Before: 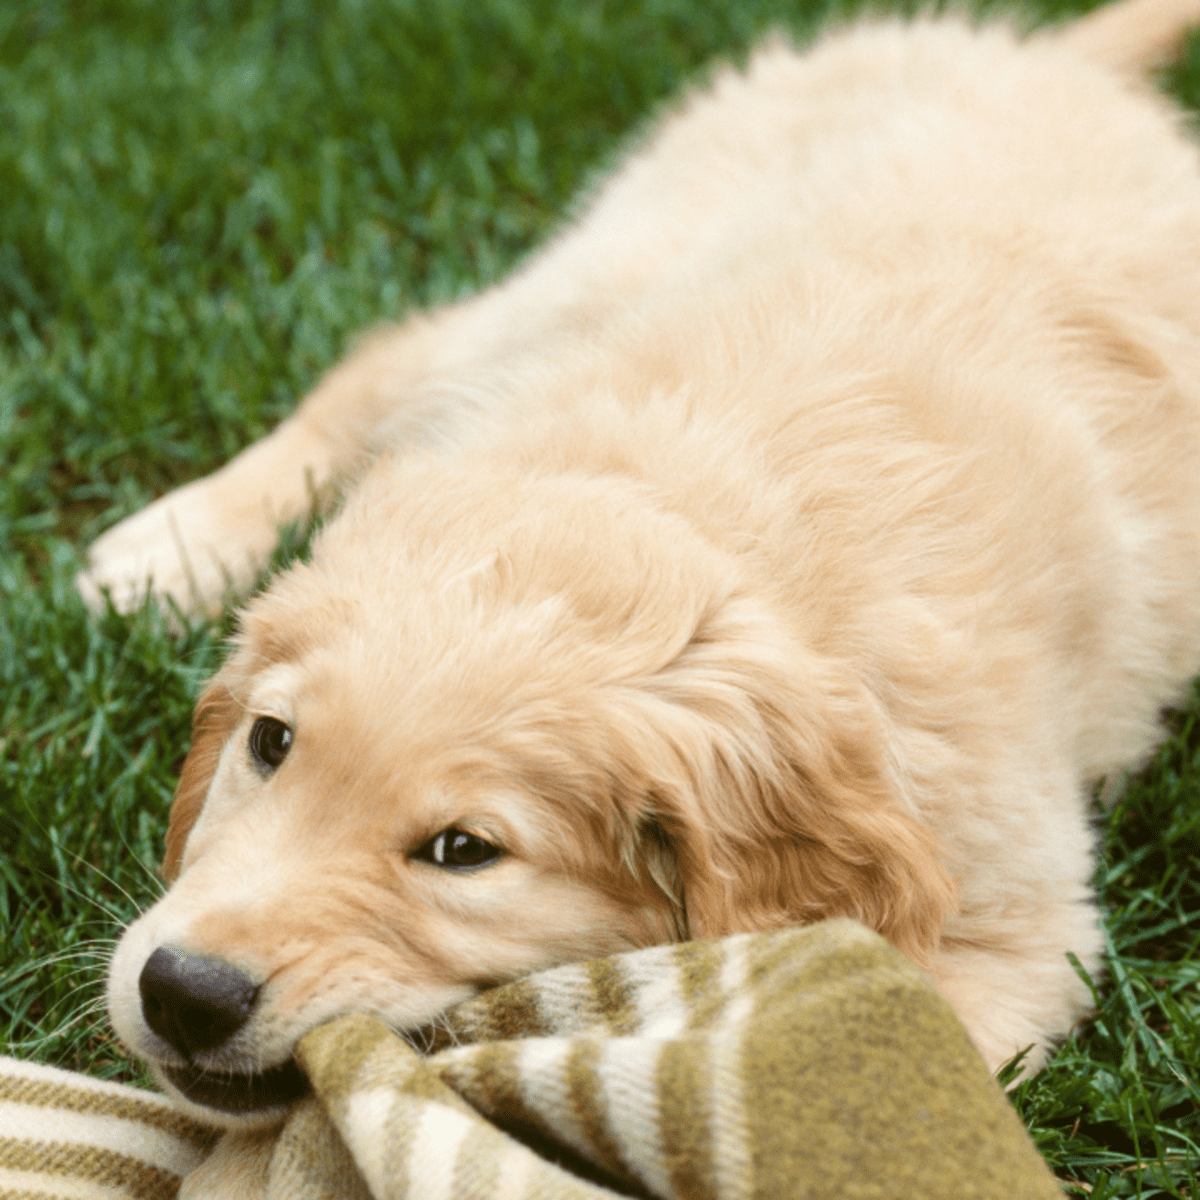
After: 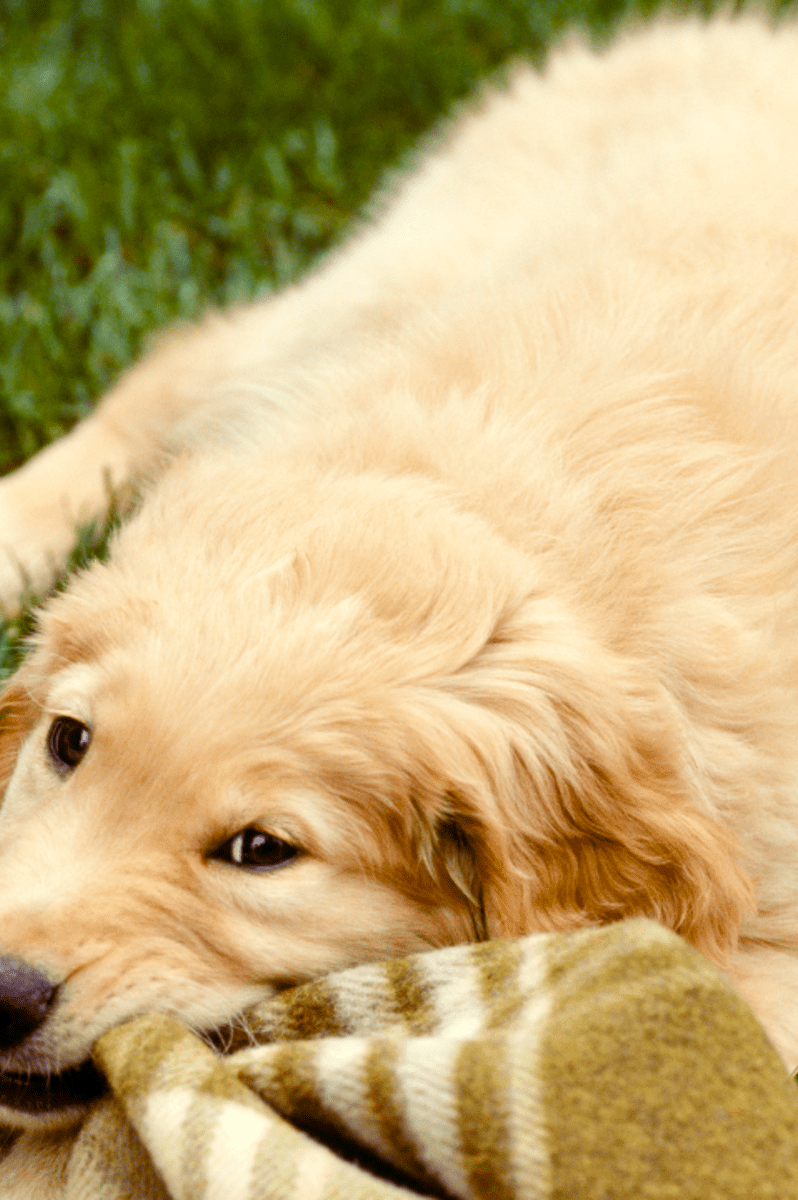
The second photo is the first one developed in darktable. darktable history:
crop: left 16.899%, right 16.556%
color balance rgb: shadows lift › luminance -21.66%, shadows lift › chroma 8.98%, shadows lift › hue 283.37°, power › chroma 1.05%, power › hue 25.59°, highlights gain › luminance 6.08%, highlights gain › chroma 2.55%, highlights gain › hue 90°, global offset › luminance -0.87%, perceptual saturation grading › global saturation 25%, perceptual saturation grading › highlights -28.39%, perceptual saturation grading › shadows 33.98%
